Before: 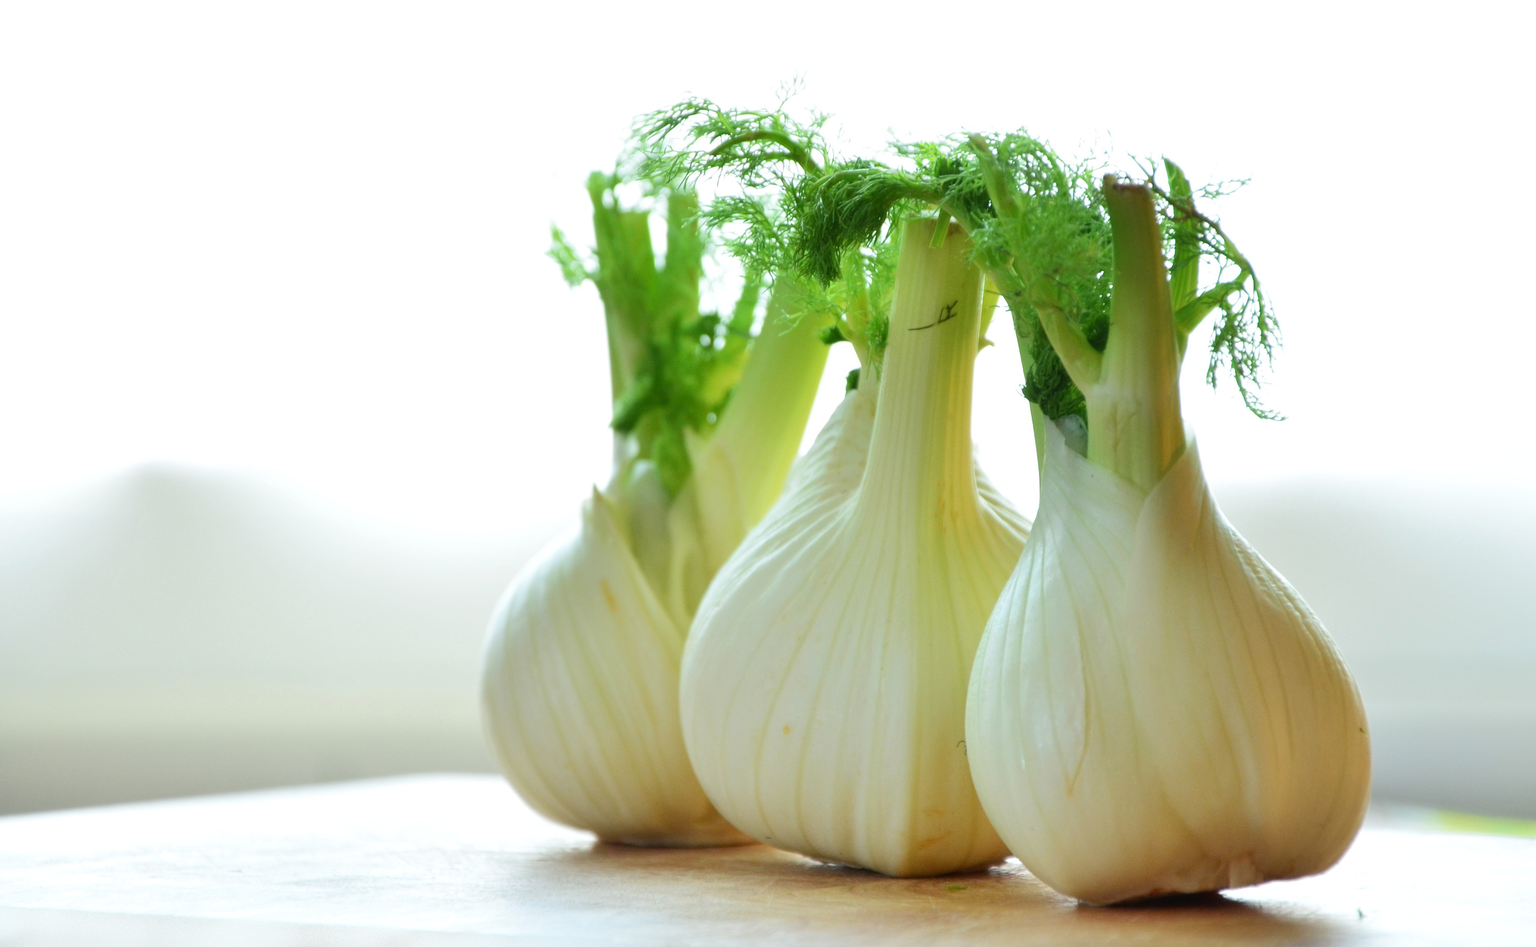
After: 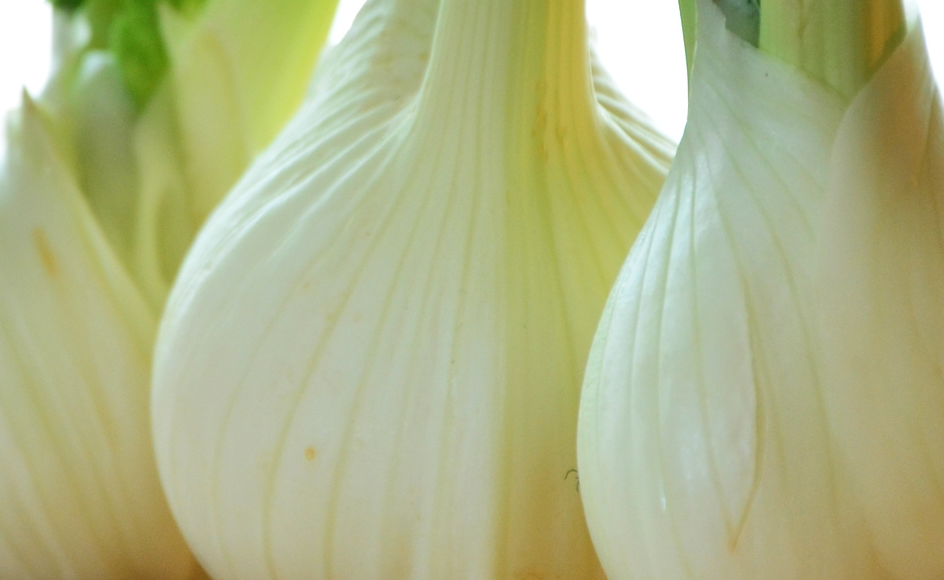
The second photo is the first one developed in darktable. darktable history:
crop: left 37.659%, top 44.994%, right 20.725%, bottom 13.861%
